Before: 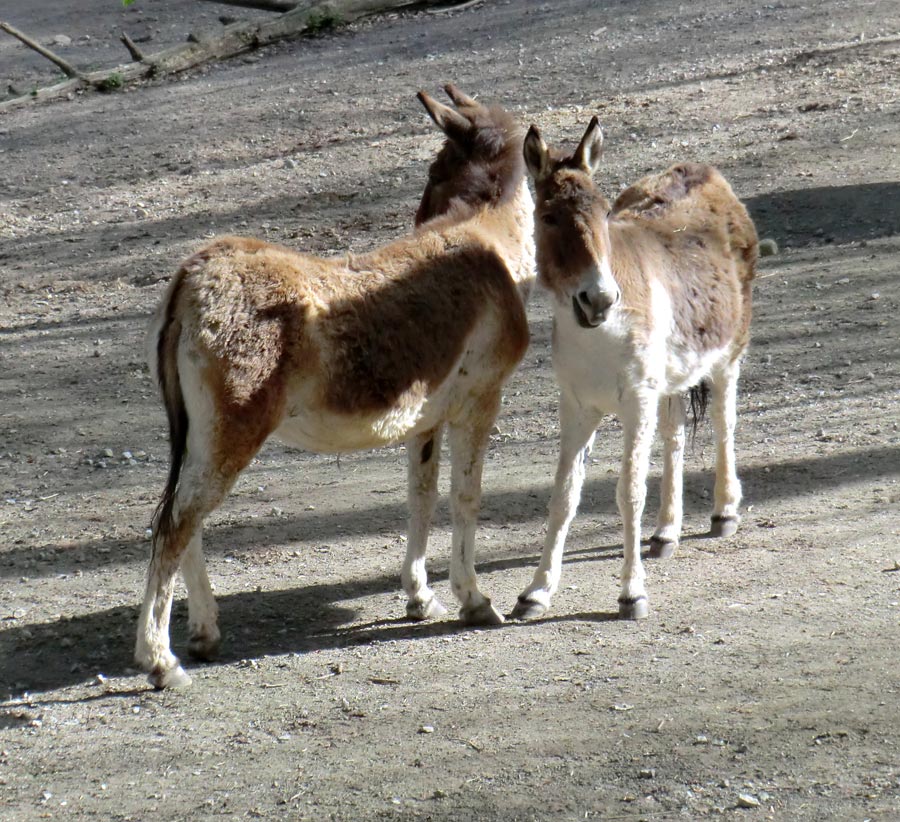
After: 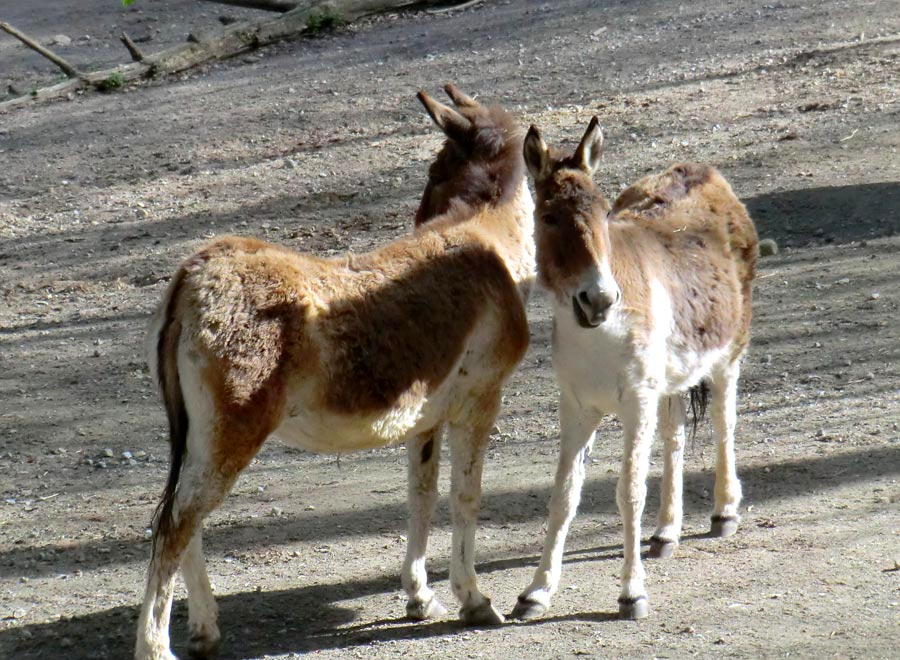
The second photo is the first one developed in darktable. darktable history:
contrast brightness saturation: contrast 0.078, saturation 0.203
crop: bottom 19.665%
